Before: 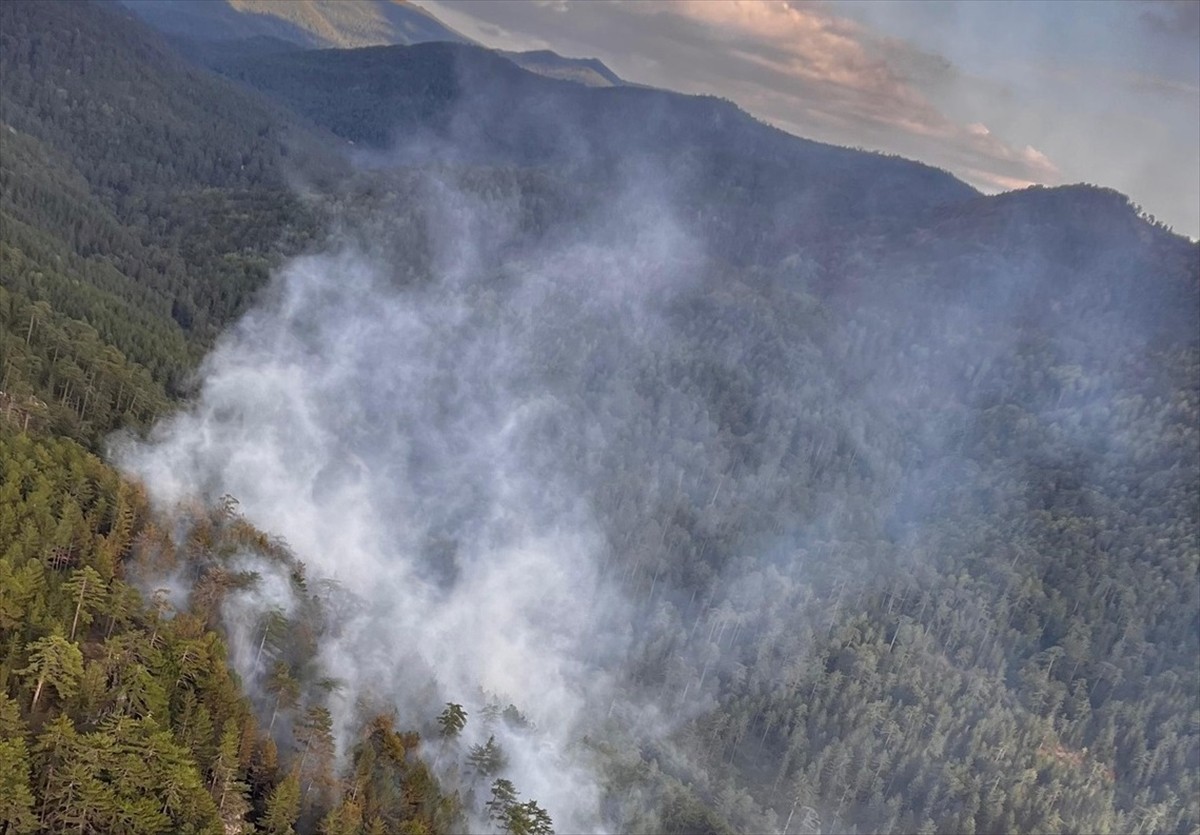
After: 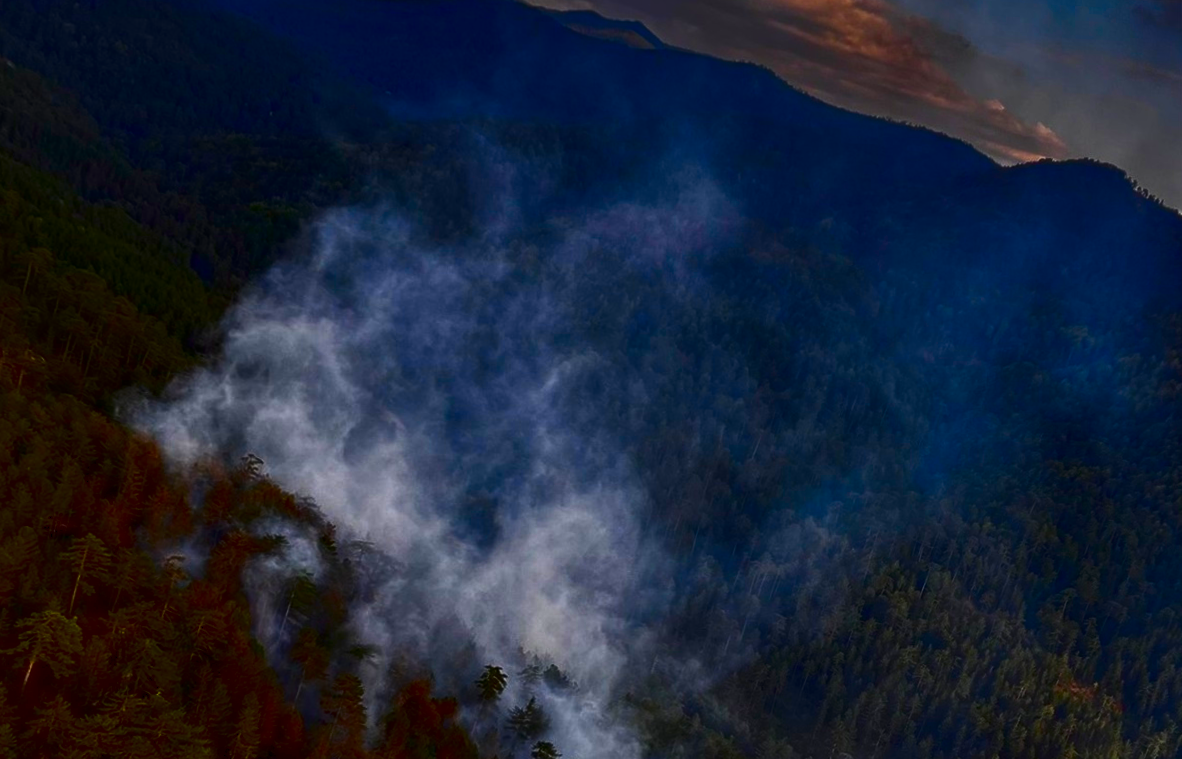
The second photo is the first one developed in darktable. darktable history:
exposure: exposure -0.072 EV, compensate highlight preservation false
contrast brightness saturation: brightness -1, saturation 1
white balance: emerald 1
rotate and perspective: rotation -0.013°, lens shift (vertical) -0.027, lens shift (horizontal) 0.178, crop left 0.016, crop right 0.989, crop top 0.082, crop bottom 0.918
